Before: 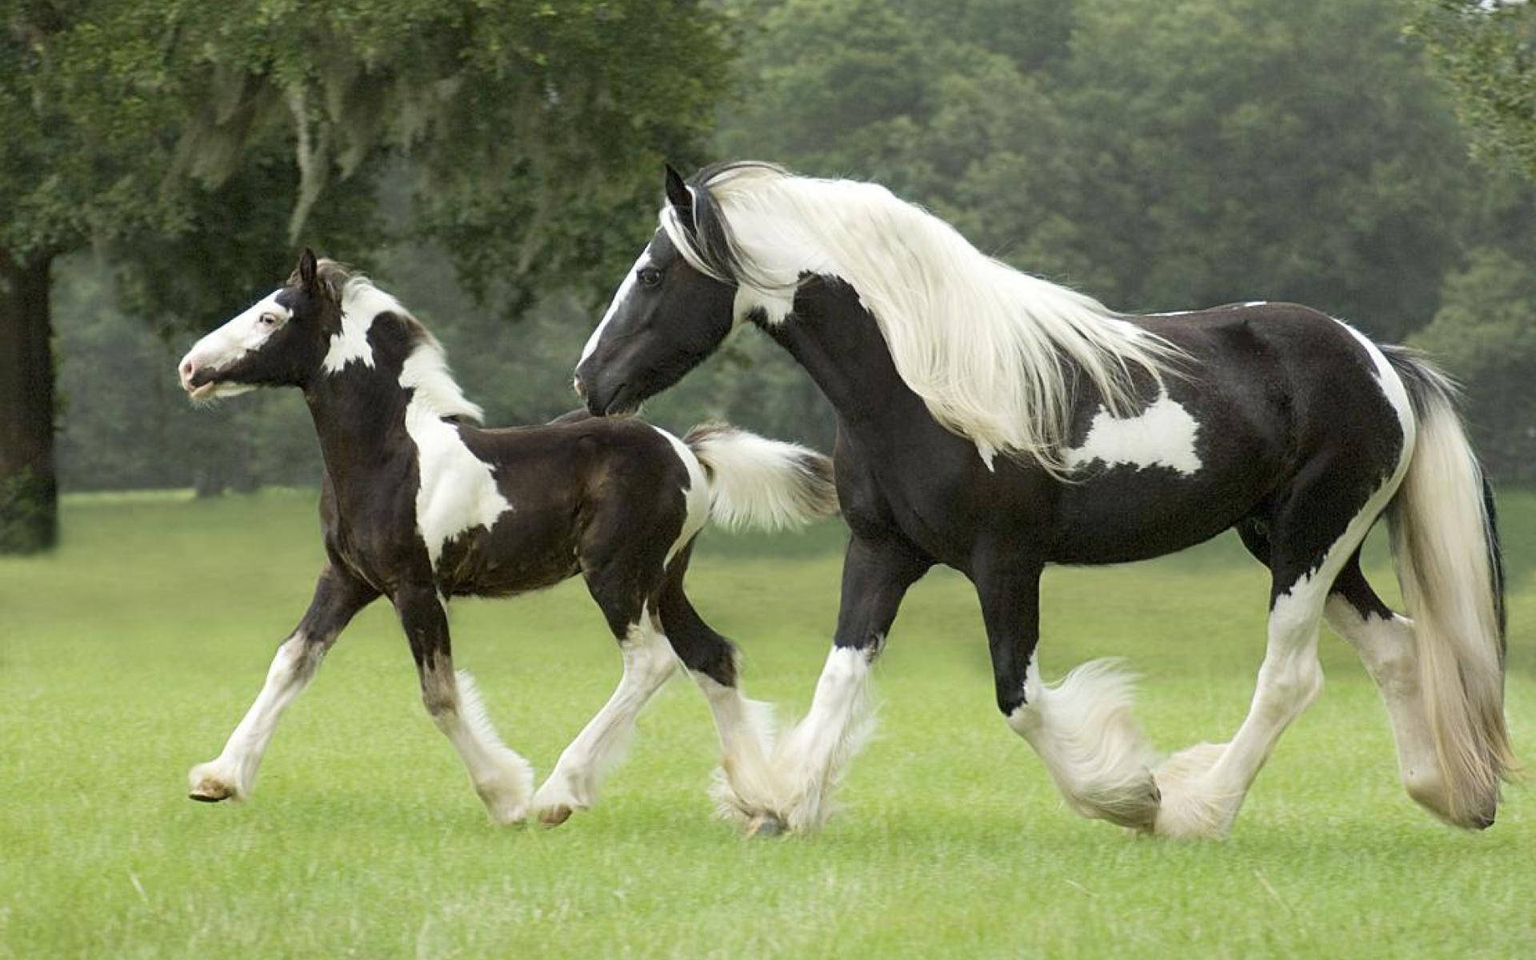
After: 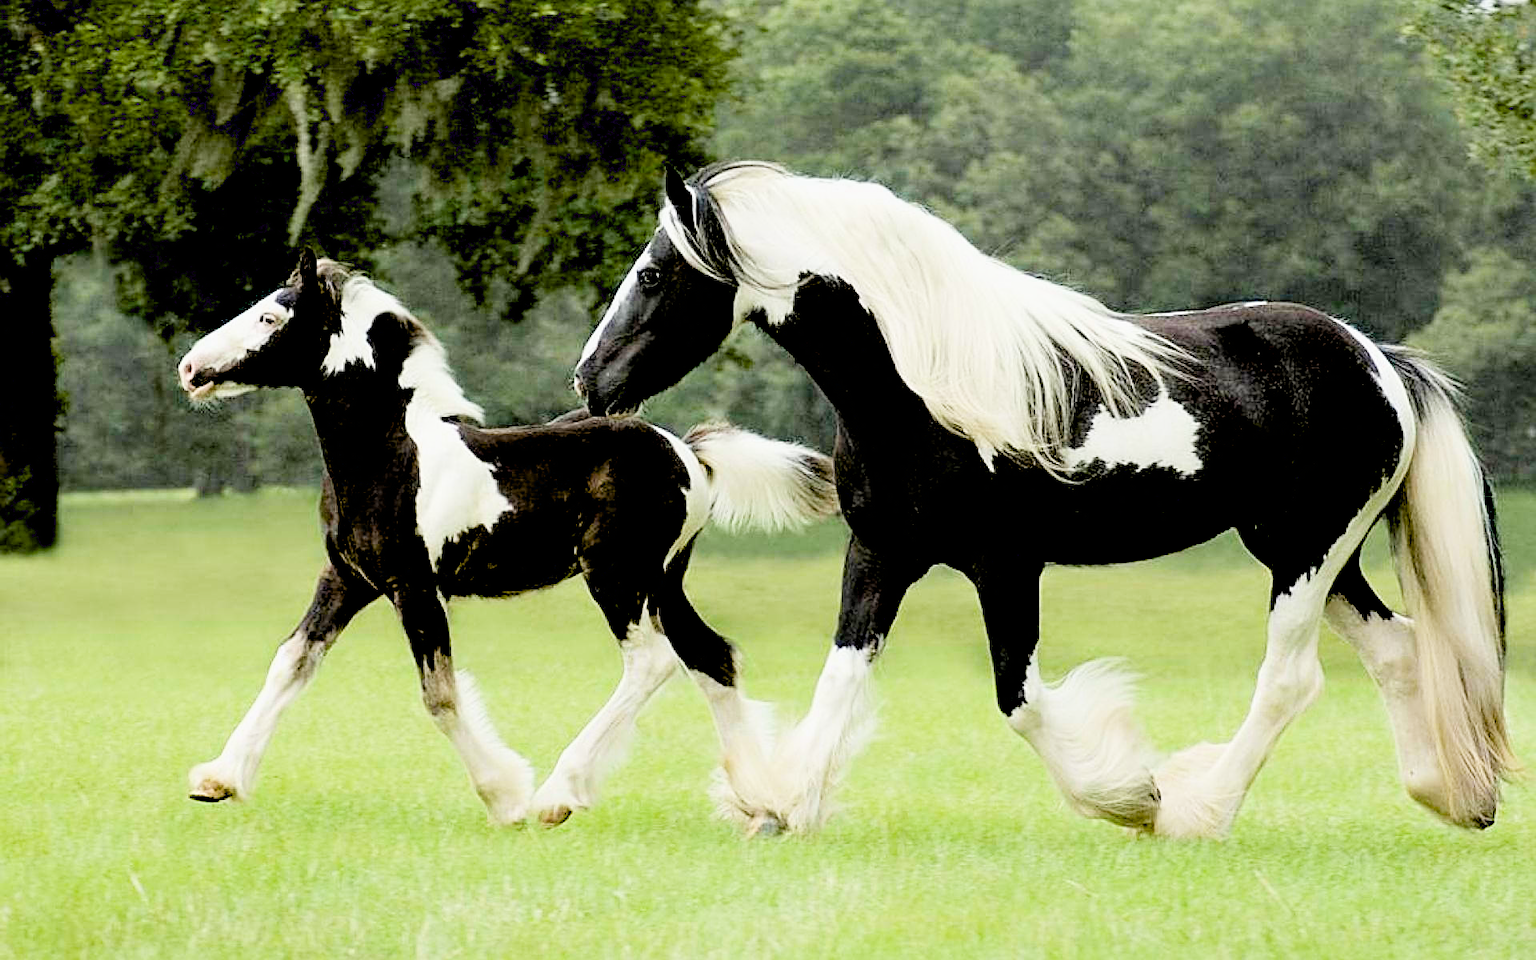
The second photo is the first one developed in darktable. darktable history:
filmic rgb: black relative exposure -5.14 EV, white relative exposure 3.97 EV, hardness 2.88, contrast 1.183
sharpen: on, module defaults
exposure: black level correction 0.037, exposure 0.909 EV, compensate highlight preservation false
